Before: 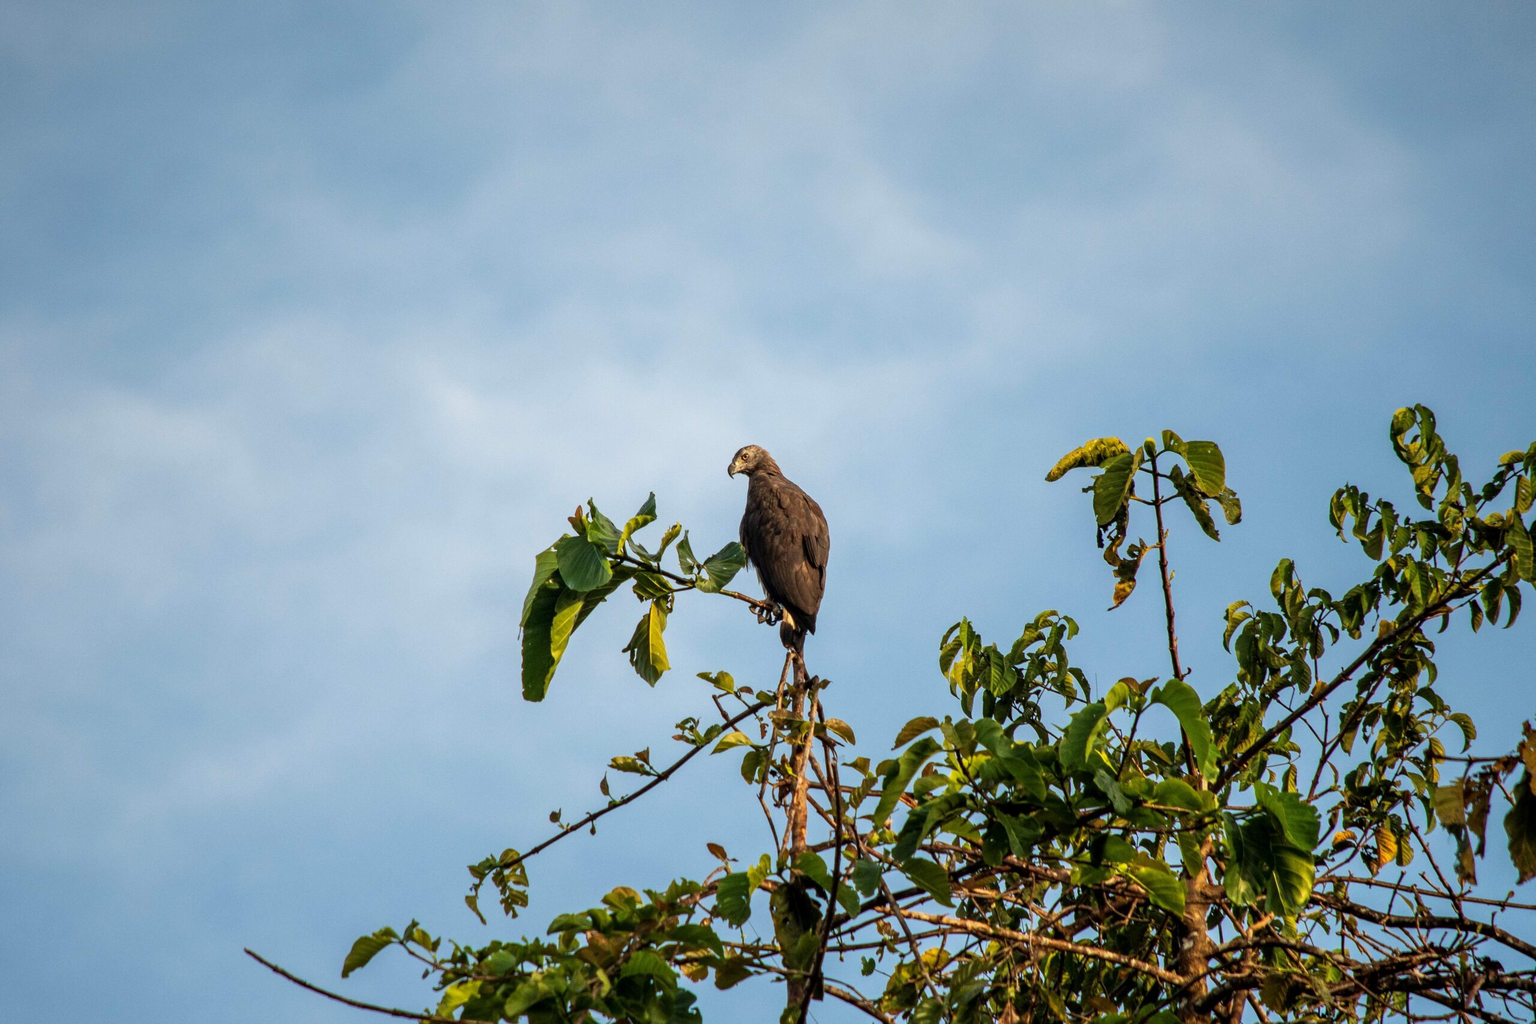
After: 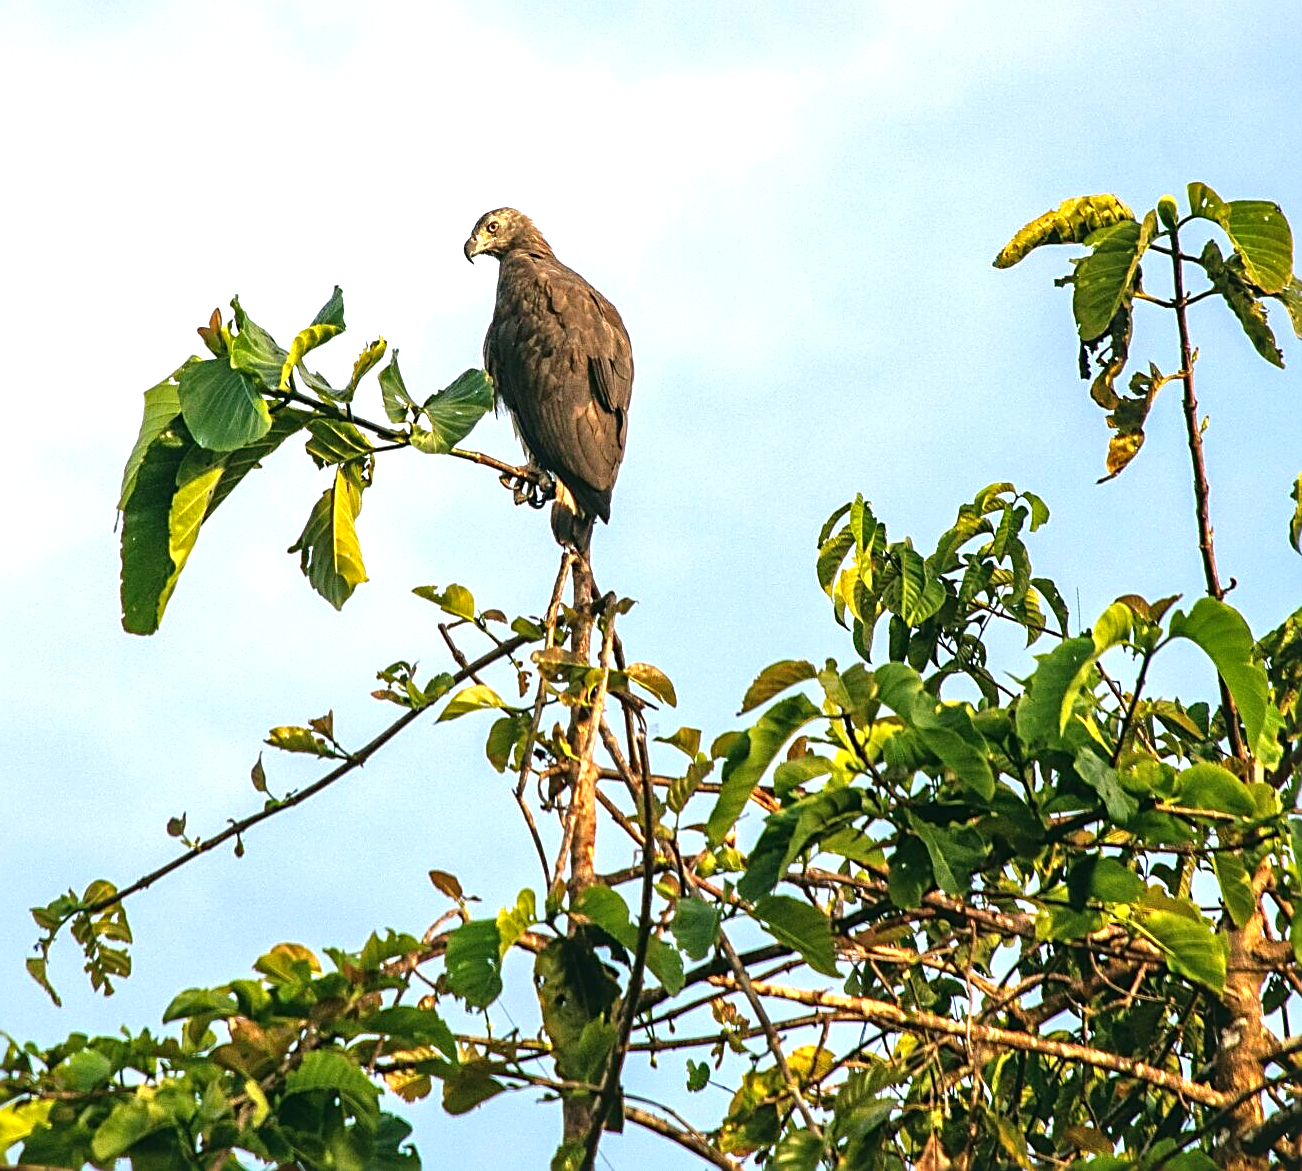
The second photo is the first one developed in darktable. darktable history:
levels: levels [0, 0.435, 0.917]
local contrast: mode bilateral grid, contrast 19, coarseness 49, detail 149%, midtone range 0.2
exposure: black level correction -0.005, exposure 0.616 EV, compensate exposure bias true, compensate highlight preservation false
color correction: highlights a* 4.15, highlights b* 4.91, shadows a* -7.64, shadows b* 4.91
sharpen: radius 2.534, amount 0.626
color balance rgb: shadows lift › chroma 2.048%, shadows lift › hue 246.86°, perceptual saturation grading › global saturation -0.104%
crop and rotate: left 29.263%, top 31.336%, right 19.854%
